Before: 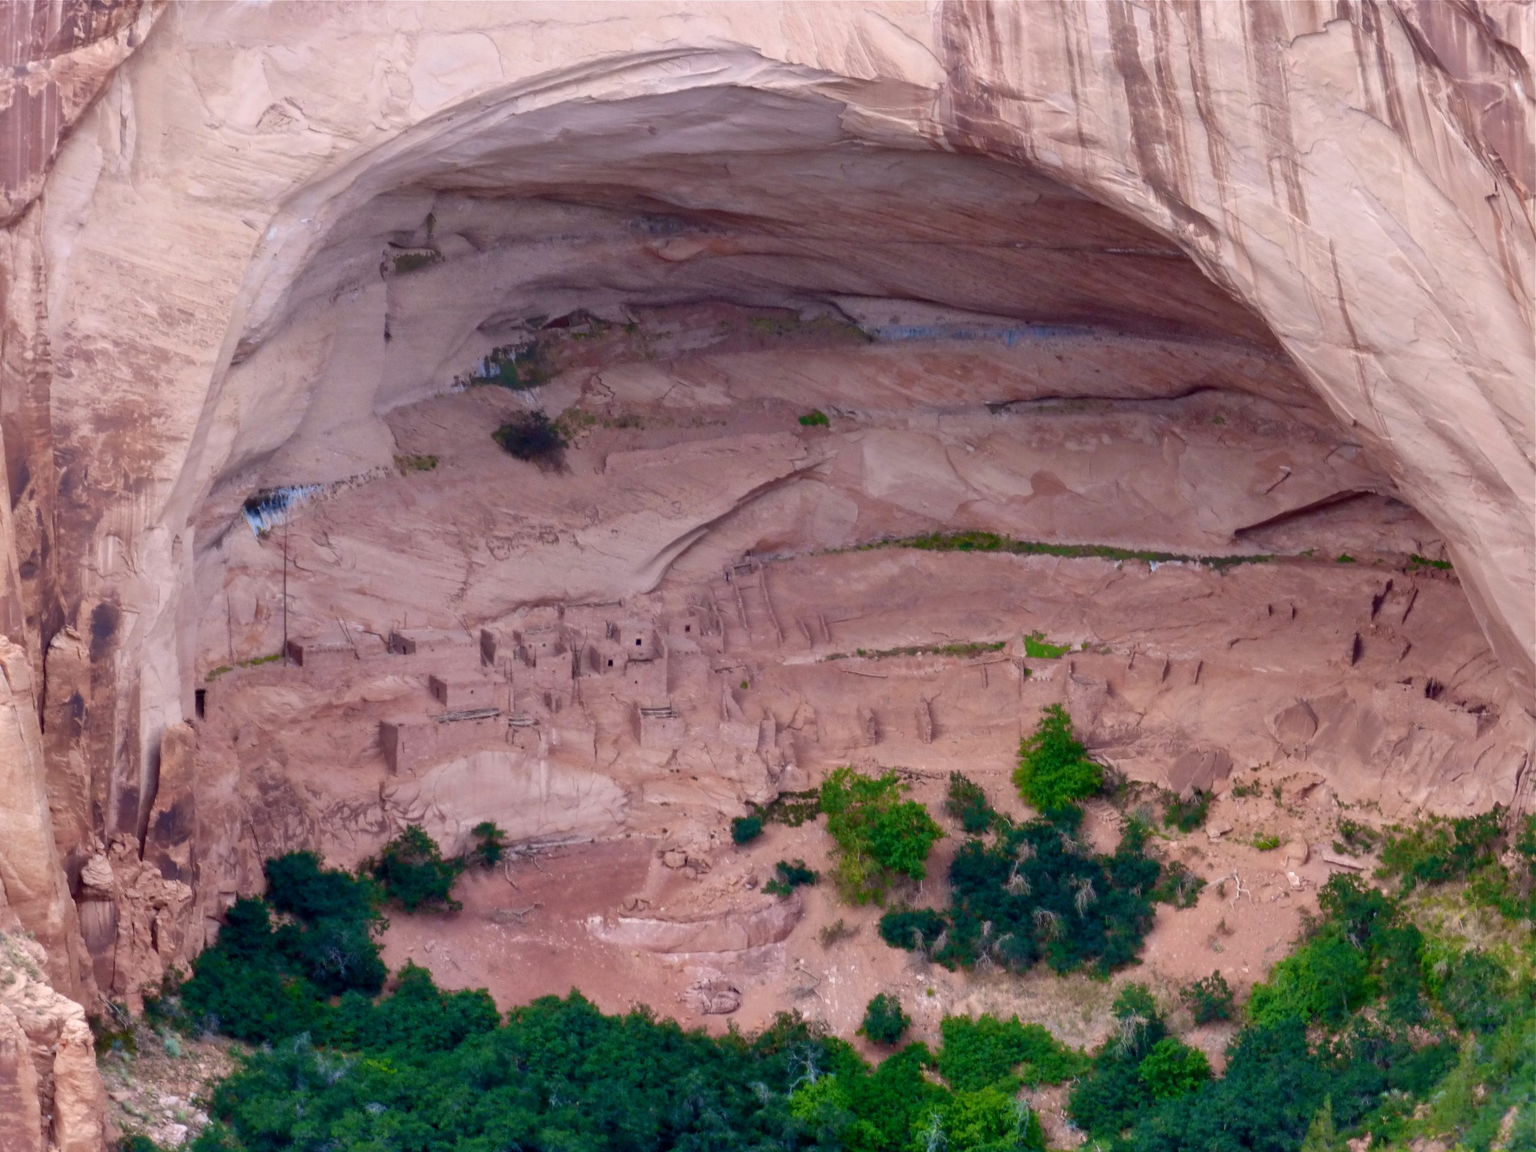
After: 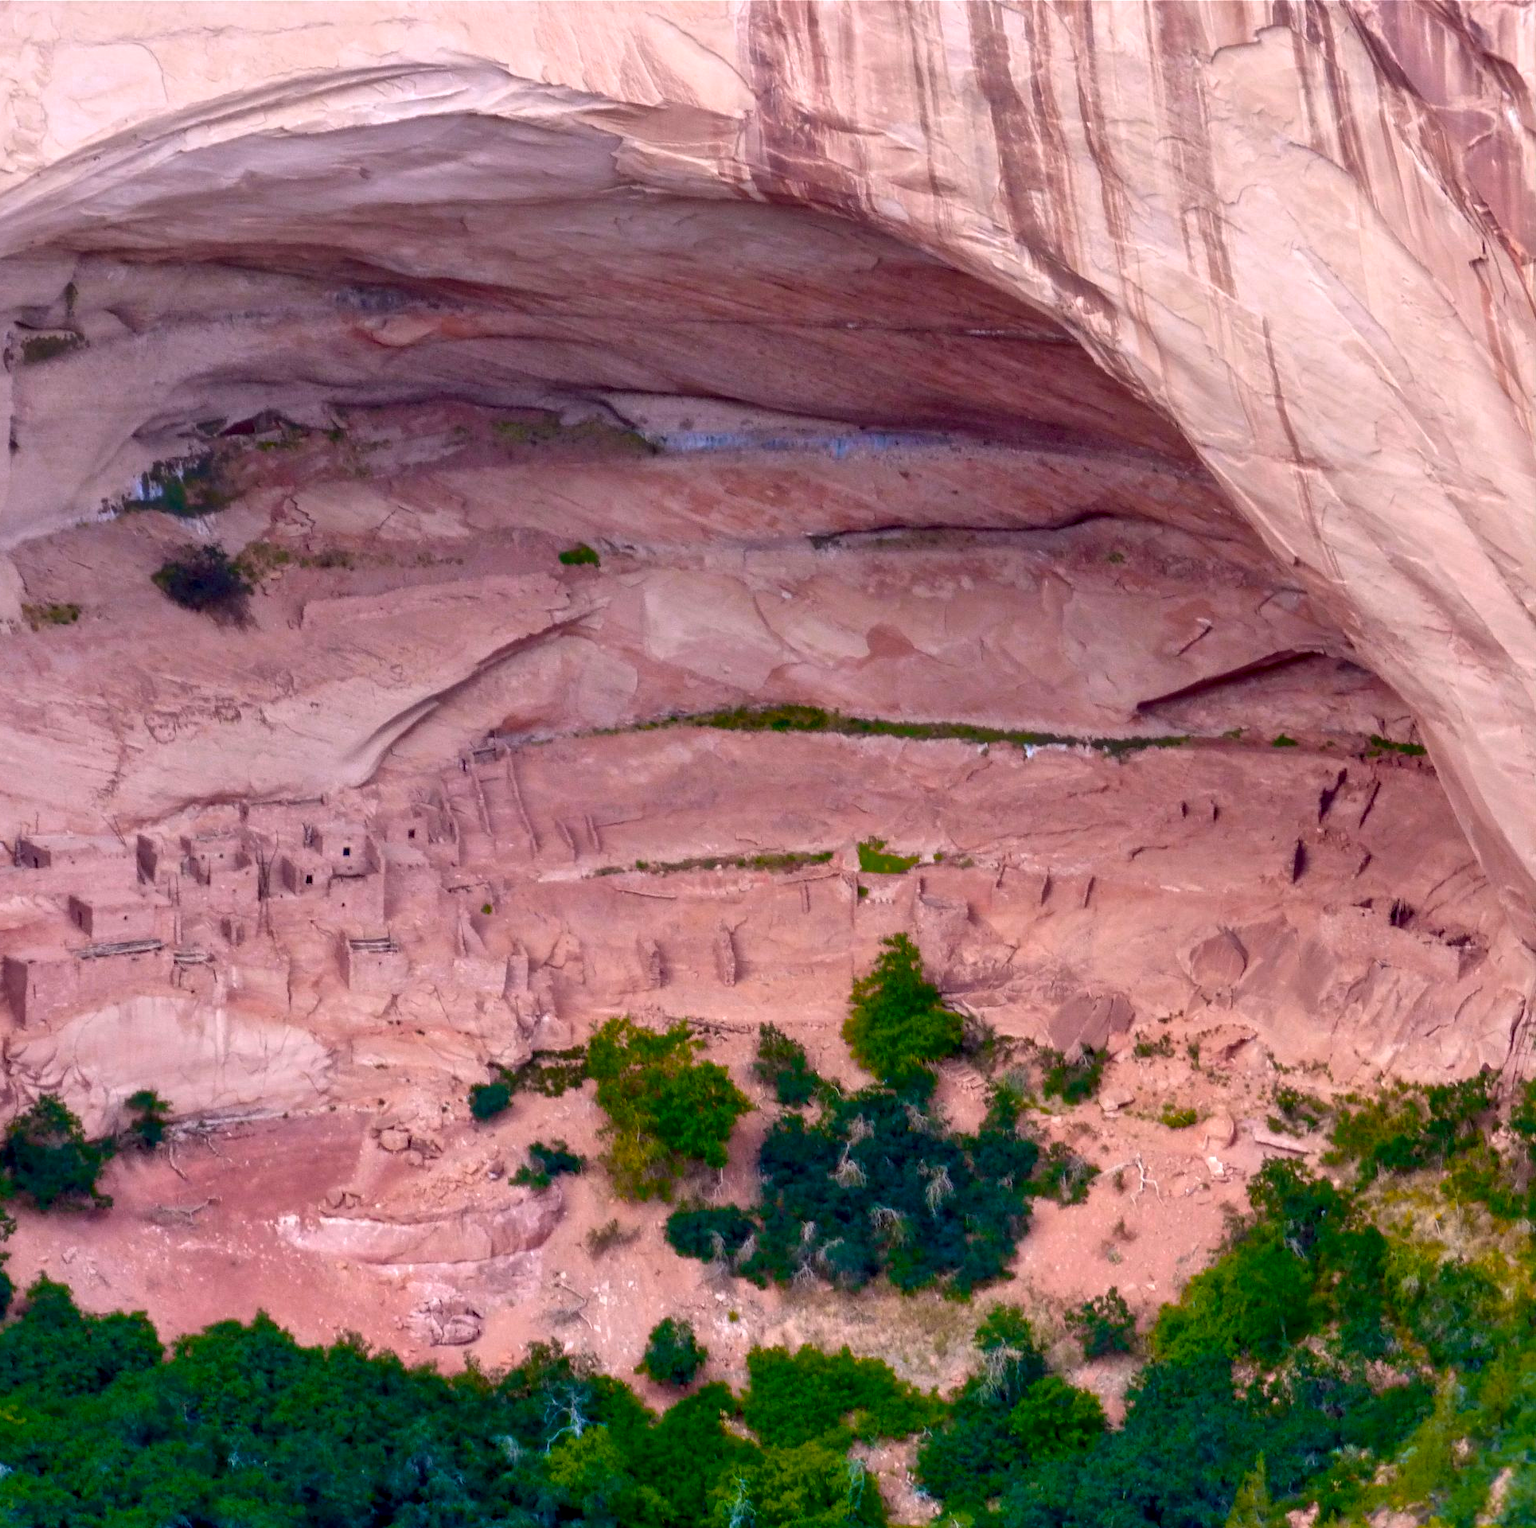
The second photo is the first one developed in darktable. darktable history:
crop and rotate: left 24.6%
local contrast: on, module defaults
color zones: curves: ch0 [(0.473, 0.374) (0.742, 0.784)]; ch1 [(0.354, 0.737) (0.742, 0.705)]; ch2 [(0.318, 0.421) (0.758, 0.532)]
